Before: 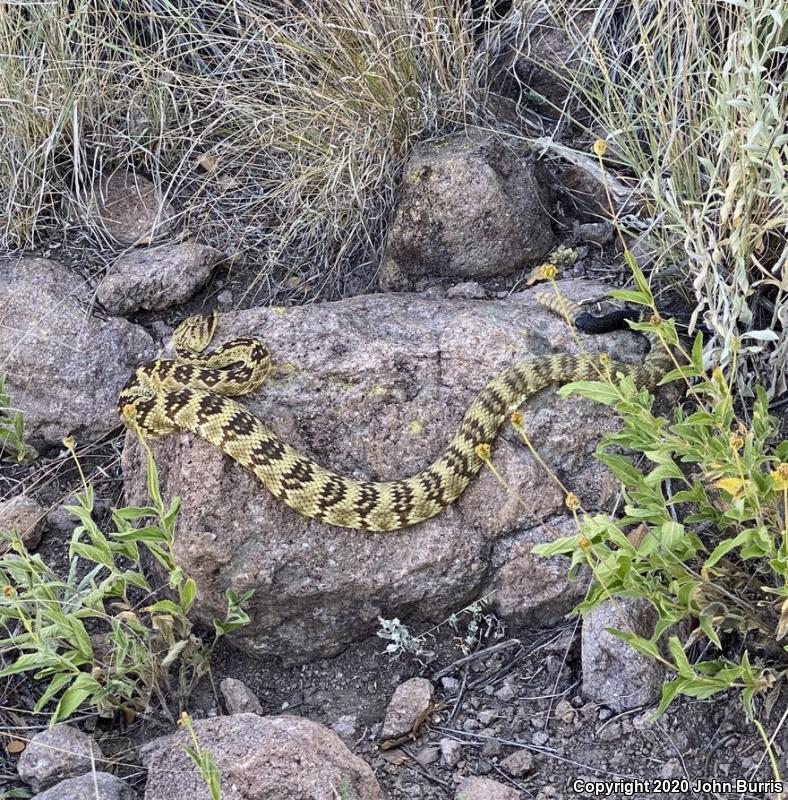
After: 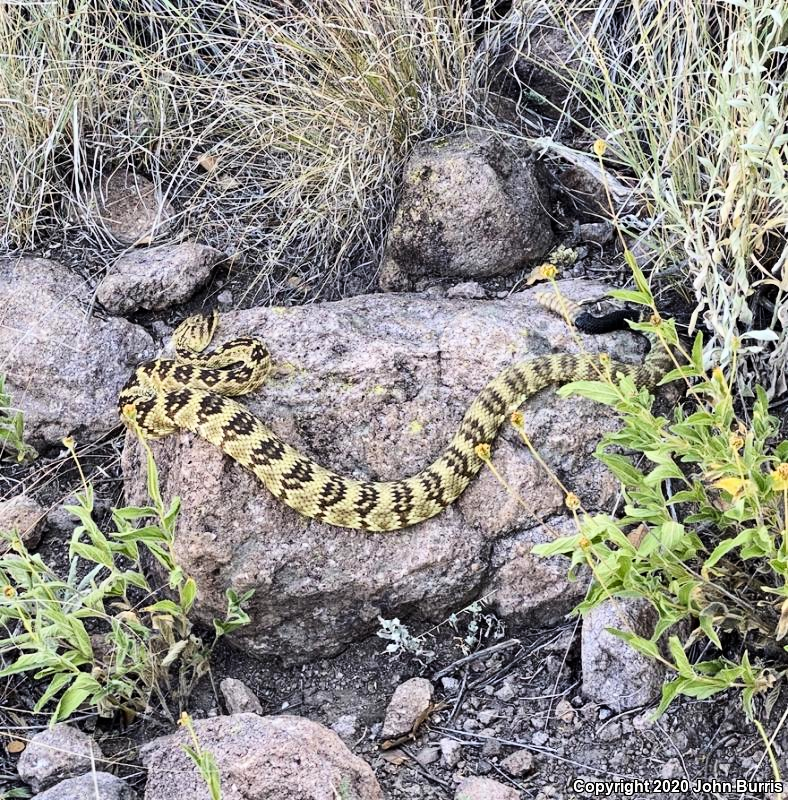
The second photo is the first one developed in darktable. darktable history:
contrast brightness saturation: contrast 0.14
tone curve: curves: ch0 [(0, 0) (0.004, 0.001) (0.133, 0.112) (0.325, 0.362) (0.832, 0.893) (1, 1)], color space Lab, linked channels, preserve colors none
